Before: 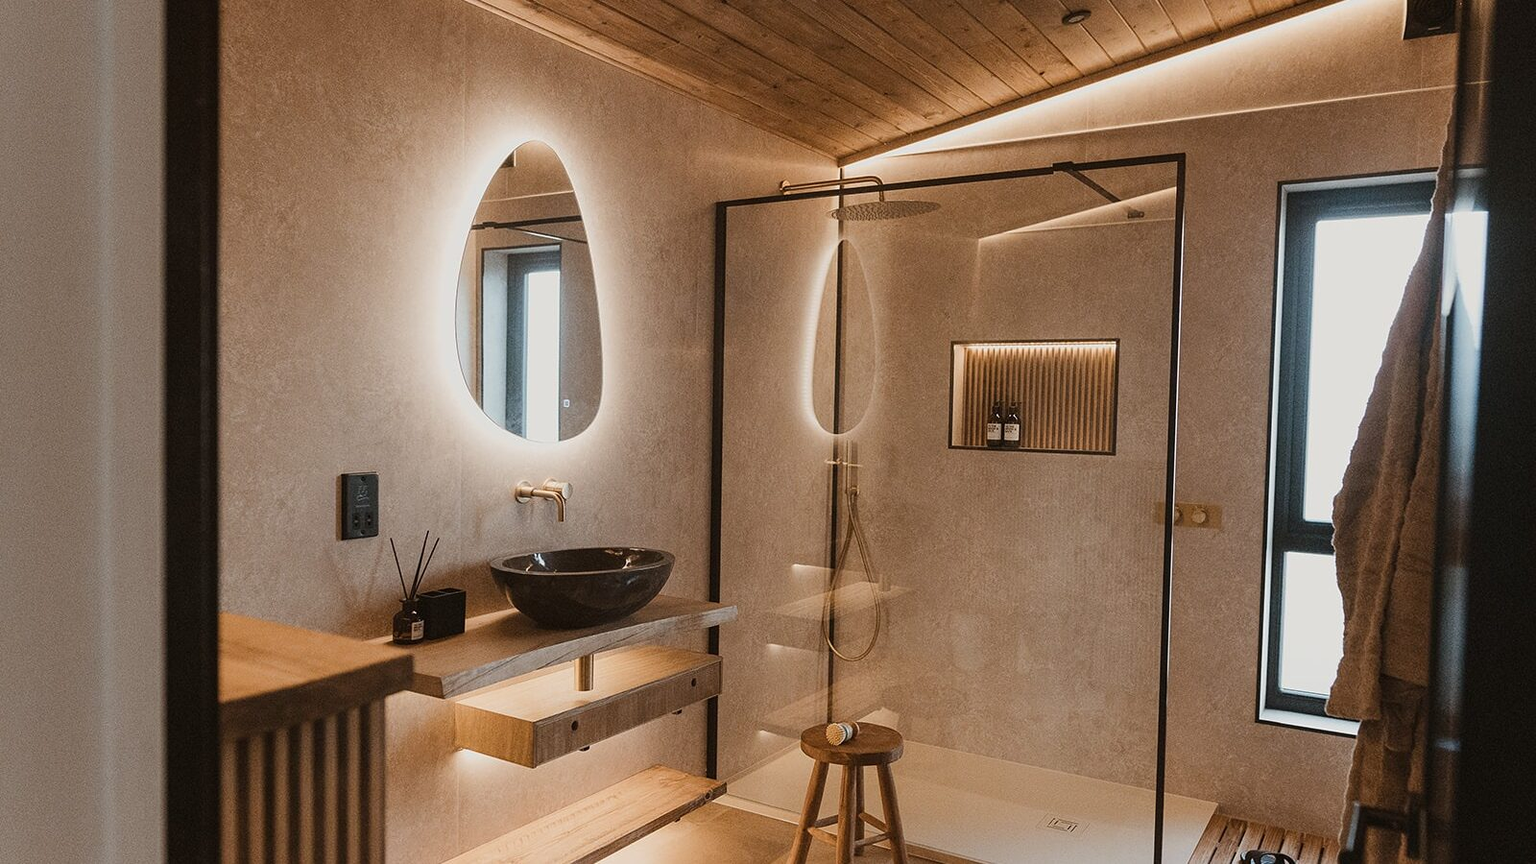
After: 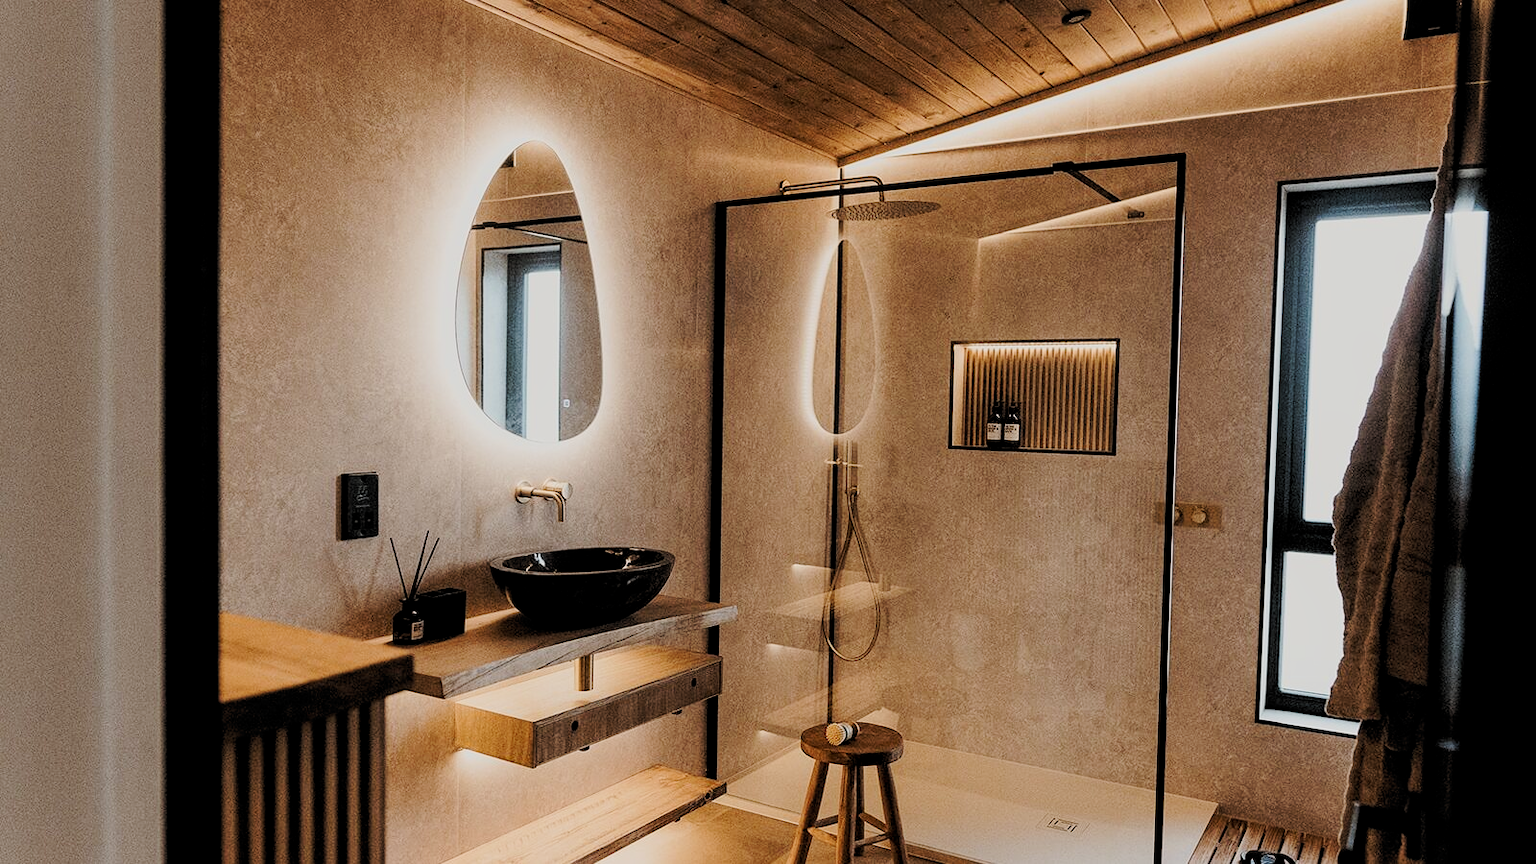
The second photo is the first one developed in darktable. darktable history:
local contrast: highlights 102%, shadows 98%, detail 119%, midtone range 0.2
filmic rgb: black relative exposure -5.13 EV, white relative exposure 3.55 EV, hardness 3.19, contrast 1.185, highlights saturation mix -29.41%, color science v6 (2022), iterations of high-quality reconstruction 0
tone curve: curves: ch0 [(0, 0) (0.068, 0.031) (0.175, 0.132) (0.337, 0.304) (0.498, 0.511) (0.748, 0.762) (0.993, 0.954)]; ch1 [(0, 0) (0.294, 0.184) (0.359, 0.34) (0.362, 0.35) (0.43, 0.41) (0.469, 0.453) (0.495, 0.489) (0.54, 0.563) (0.612, 0.641) (1, 1)]; ch2 [(0, 0) (0.431, 0.419) (0.495, 0.502) (0.524, 0.534) (0.557, 0.56) (0.634, 0.654) (0.728, 0.722) (1, 1)], preserve colors none
